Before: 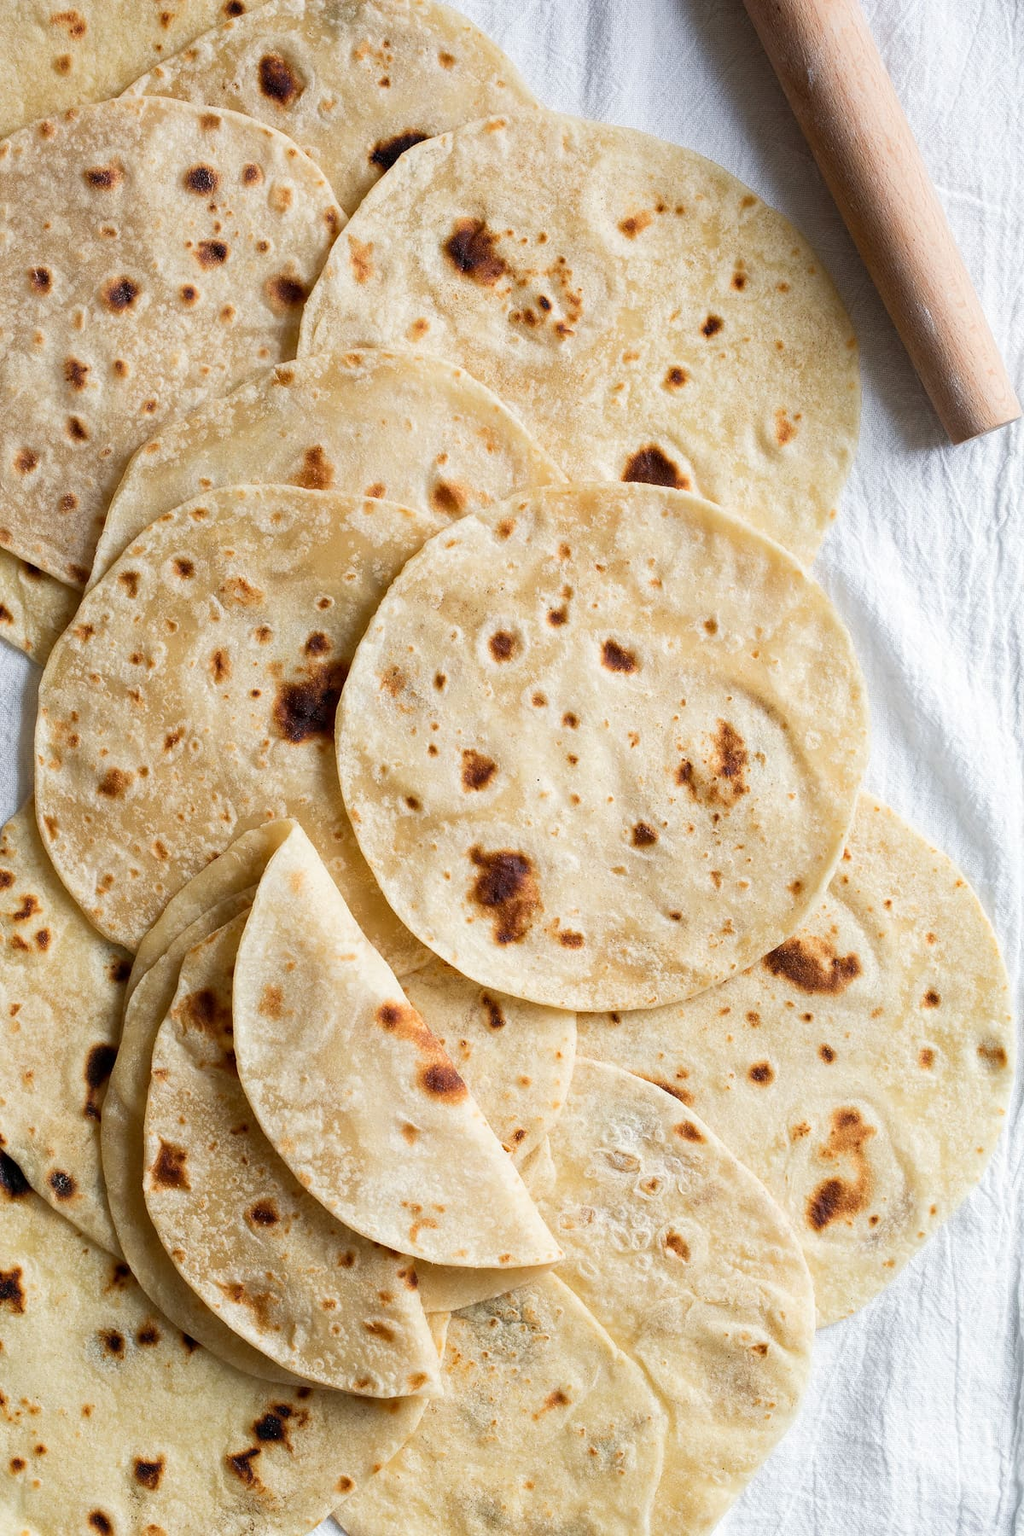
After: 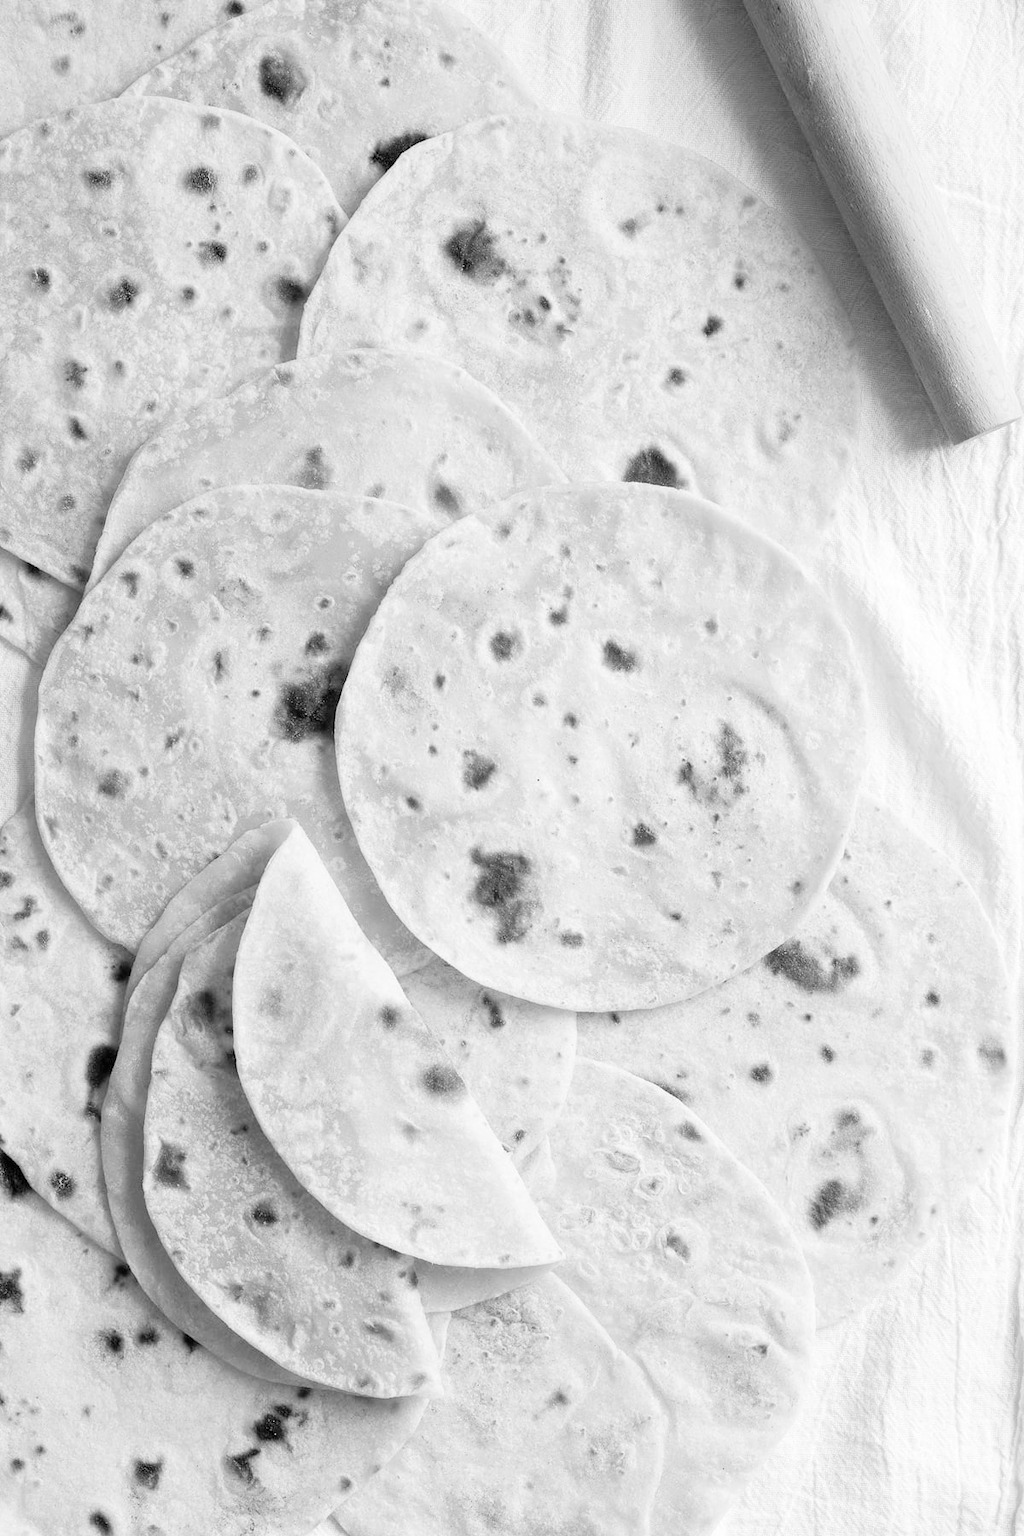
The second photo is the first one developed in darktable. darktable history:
contrast brightness saturation: saturation -1
exposure: exposure 0.493 EV, compensate highlight preservation false
global tonemap: drago (0.7, 100)
sharpen: radius 2.883, amount 0.868, threshold 47.523
